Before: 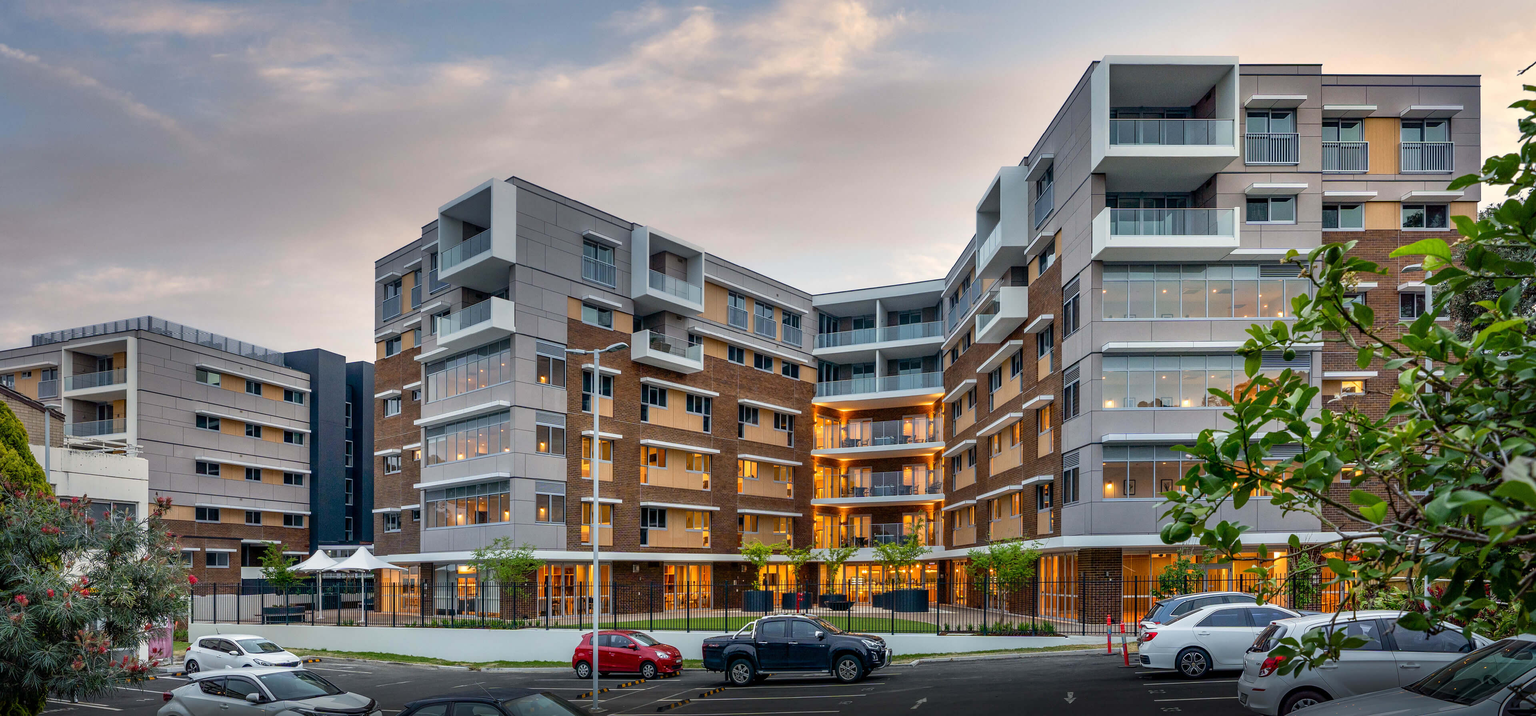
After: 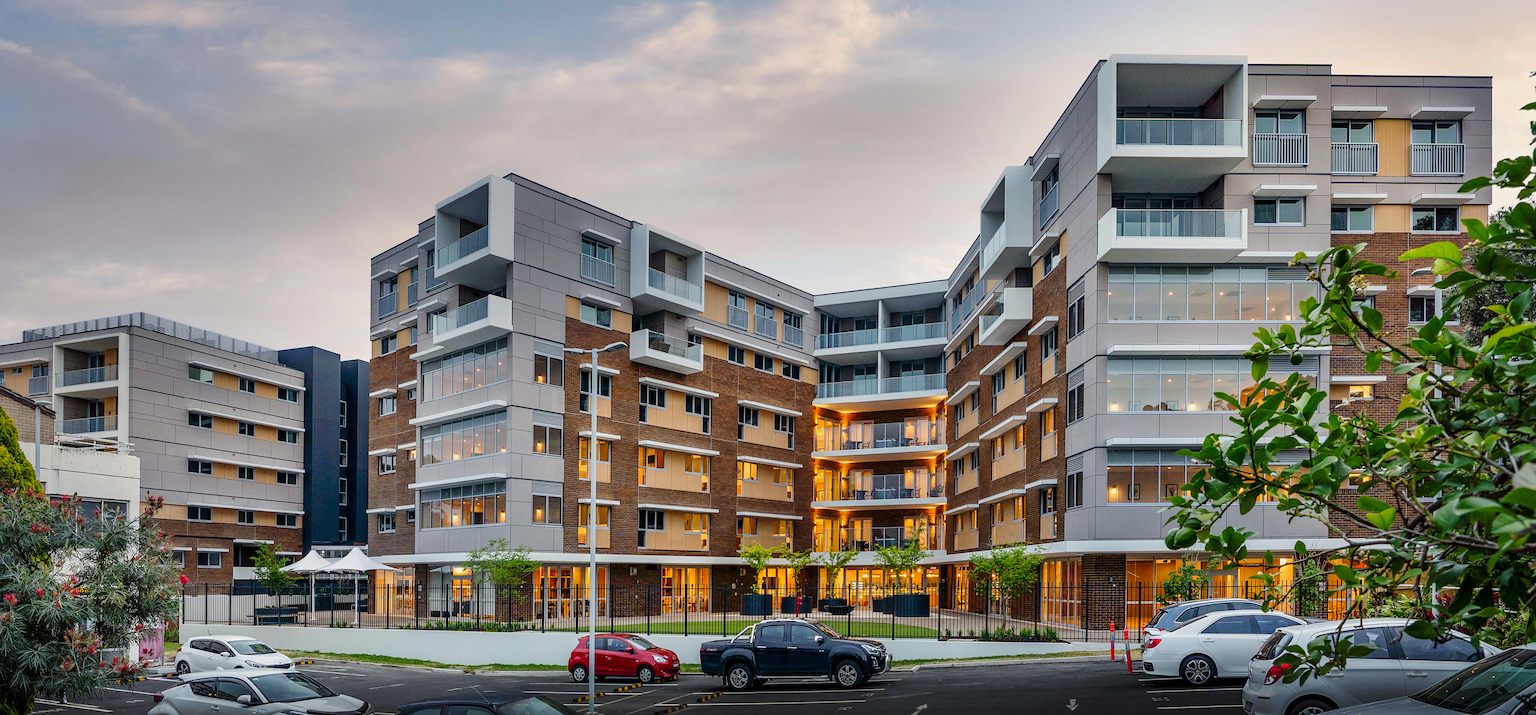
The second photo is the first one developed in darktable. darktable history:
sharpen: amount 0.217
tone curve: curves: ch0 [(0, 0) (0.23, 0.205) (0.486, 0.52) (0.822, 0.825) (0.994, 0.955)]; ch1 [(0, 0) (0.226, 0.261) (0.379, 0.442) (0.469, 0.472) (0.495, 0.495) (0.514, 0.504) (0.561, 0.568) (0.59, 0.612) (1, 1)]; ch2 [(0, 0) (0.269, 0.299) (0.459, 0.441) (0.498, 0.499) (0.523, 0.52) (0.586, 0.569) (0.635, 0.617) (0.659, 0.681) (0.718, 0.764) (1, 1)], preserve colors none
crop and rotate: angle -0.356°
